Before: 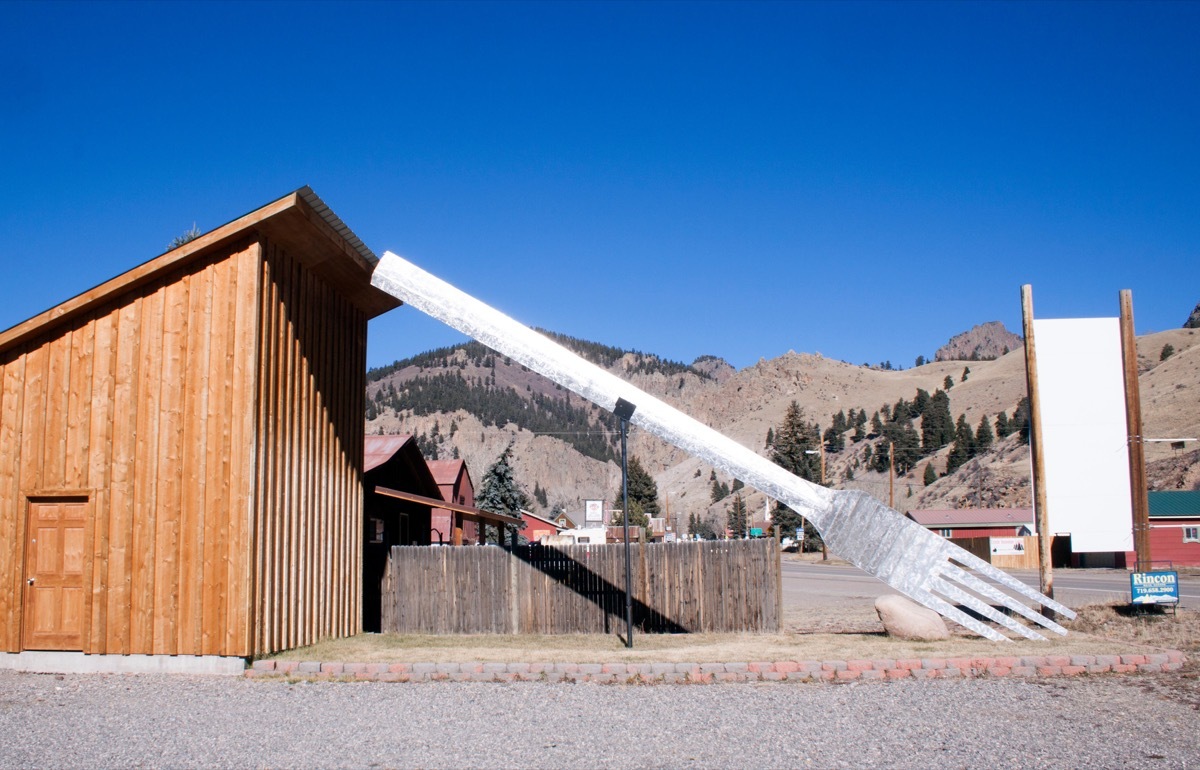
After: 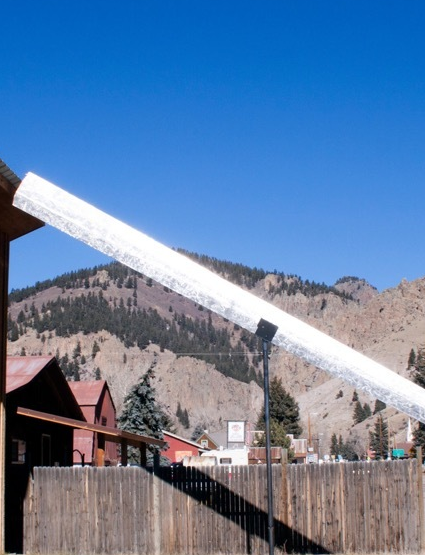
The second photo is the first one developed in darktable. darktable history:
crop and rotate: left 29.845%, top 10.278%, right 34.667%, bottom 17.577%
